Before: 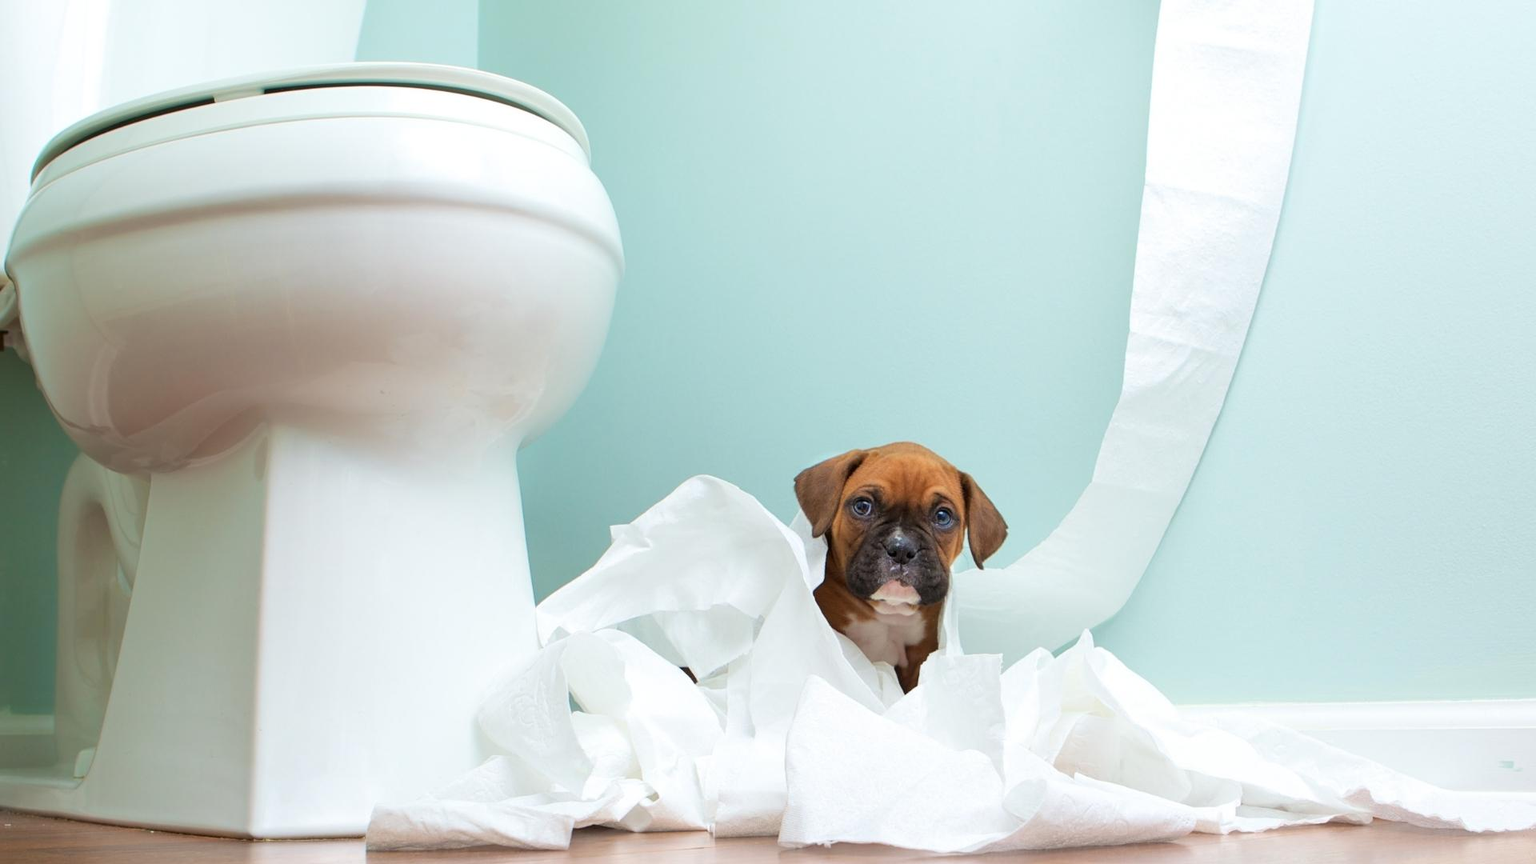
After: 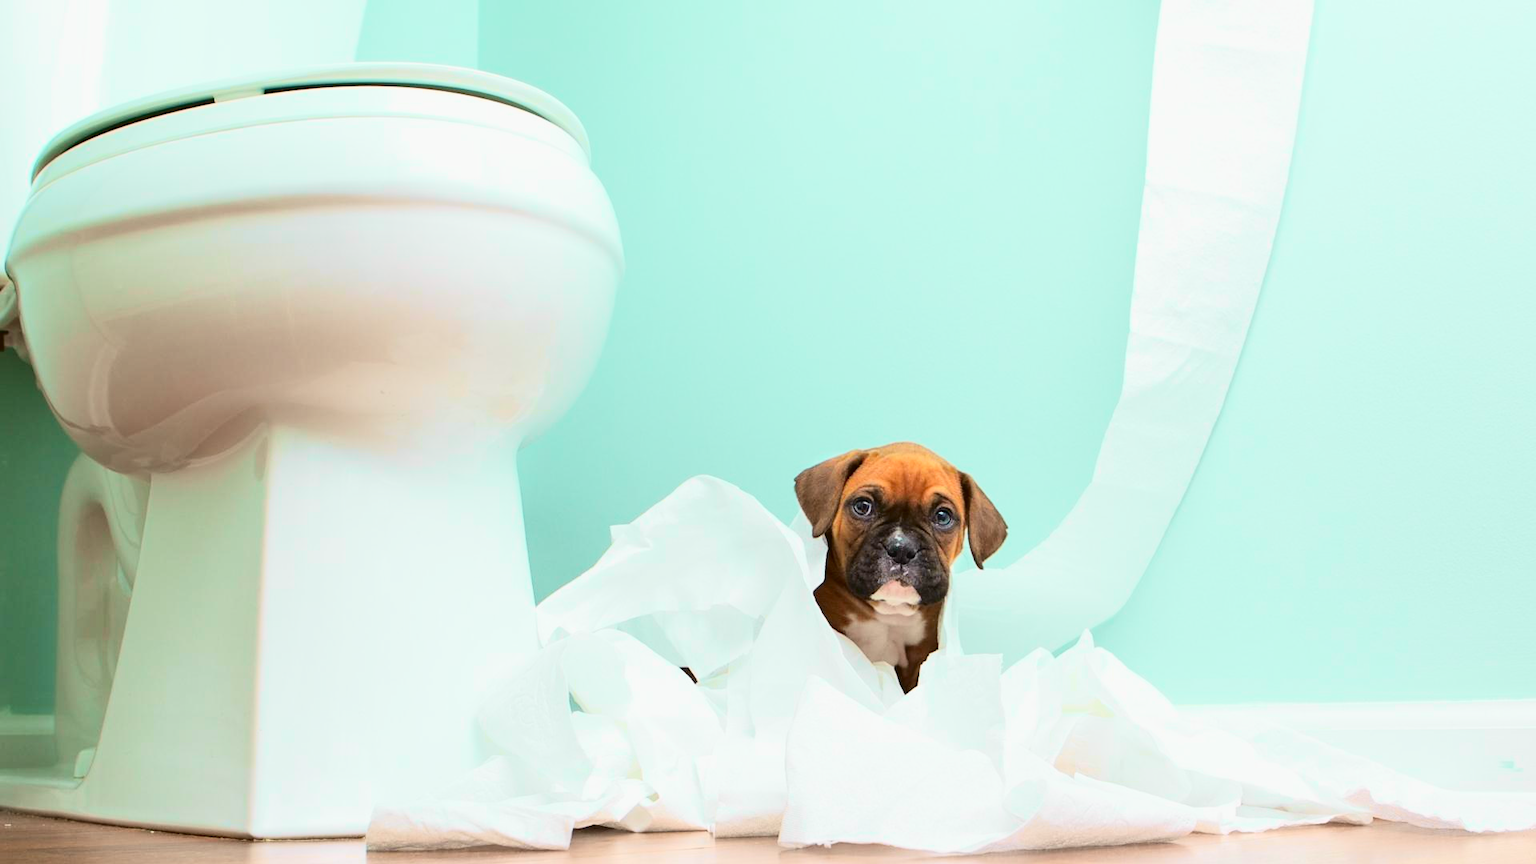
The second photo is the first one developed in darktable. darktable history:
tone curve: curves: ch0 [(0, 0.036) (0.037, 0.042) (0.167, 0.143) (0.433, 0.502) (0.531, 0.637) (0.696, 0.825) (0.856, 0.92) (1, 0.98)]; ch1 [(0, 0) (0.424, 0.383) (0.482, 0.459) (0.501, 0.5) (0.522, 0.526) (0.559, 0.563) (0.604, 0.646) (0.715, 0.729) (1, 1)]; ch2 [(0, 0) (0.369, 0.388) (0.45, 0.48) (0.499, 0.502) (0.504, 0.504) (0.512, 0.526) (0.581, 0.595) (0.708, 0.786) (1, 1)], color space Lab, independent channels, preserve colors none
